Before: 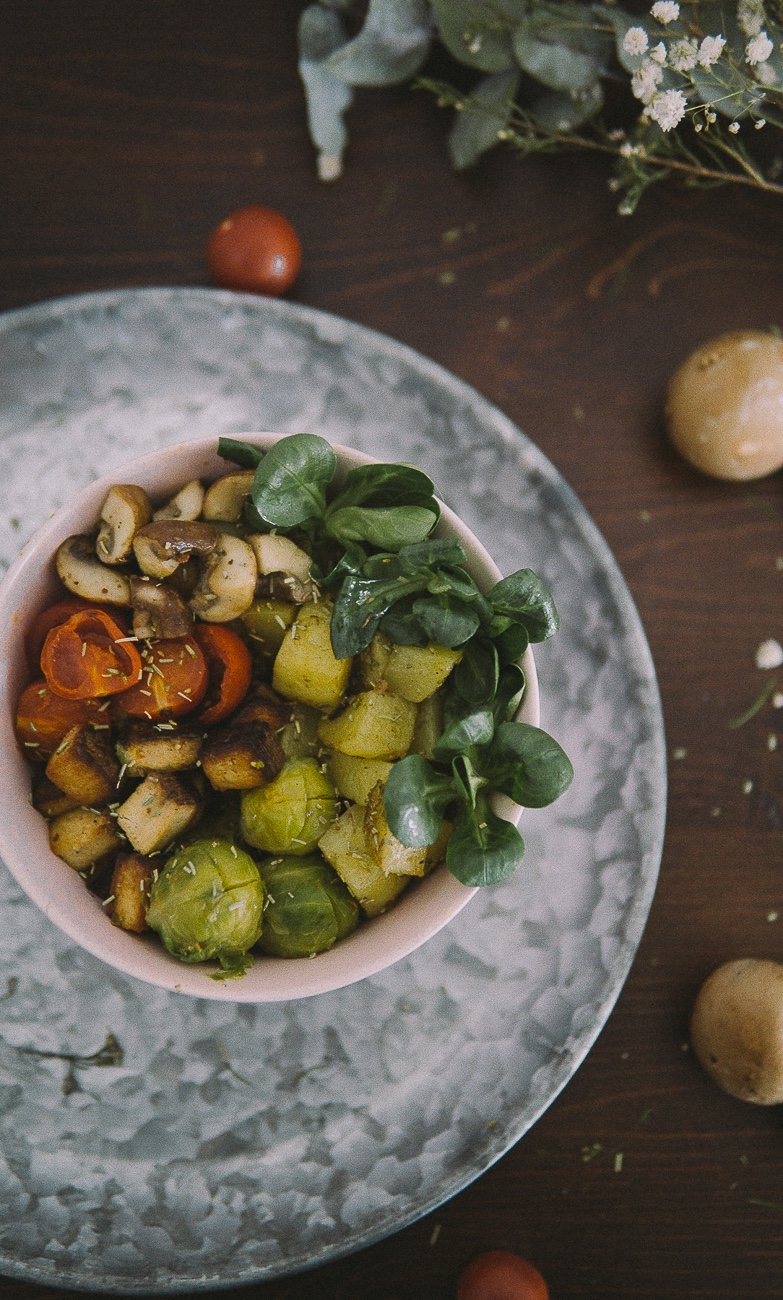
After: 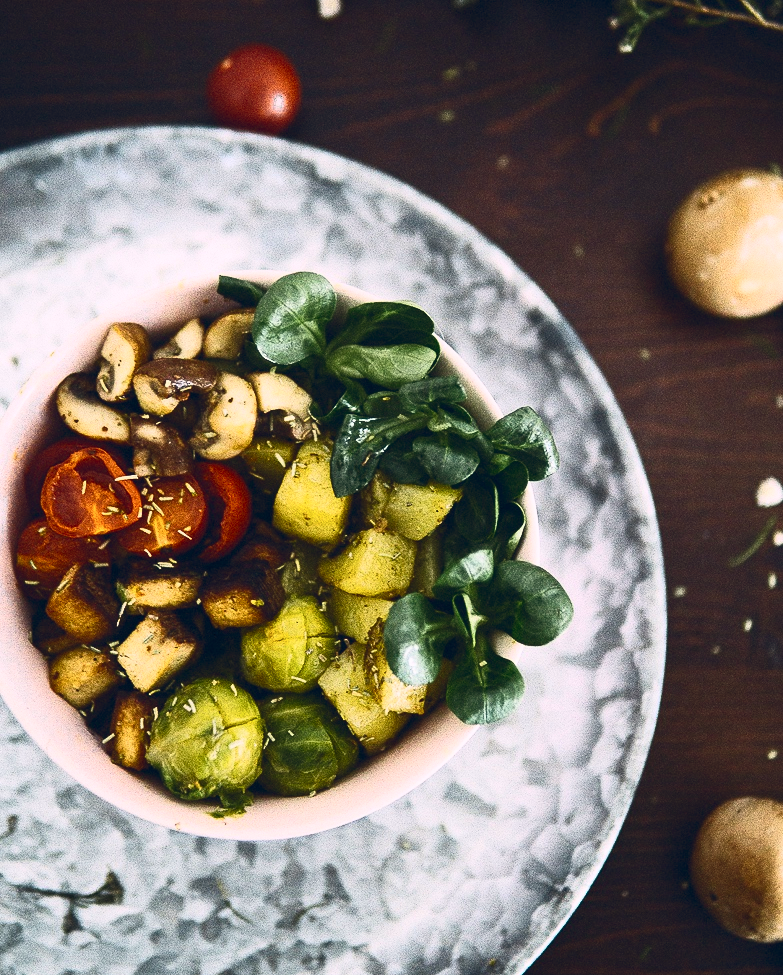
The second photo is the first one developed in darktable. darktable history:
color balance: mode lift, gamma, gain (sRGB), lift [0.97, 1, 1, 1], gamma [1.03, 1, 1, 1]
crop and rotate: top 12.5%, bottom 12.5%
contrast brightness saturation: contrast 0.62, brightness 0.34, saturation 0.14
color balance rgb: shadows lift › hue 87.51°, highlights gain › chroma 0.68%, highlights gain › hue 55.1°, global offset › chroma 0.13%, global offset › hue 253.66°, linear chroma grading › global chroma 0.5%, perceptual saturation grading › global saturation 16.38%
